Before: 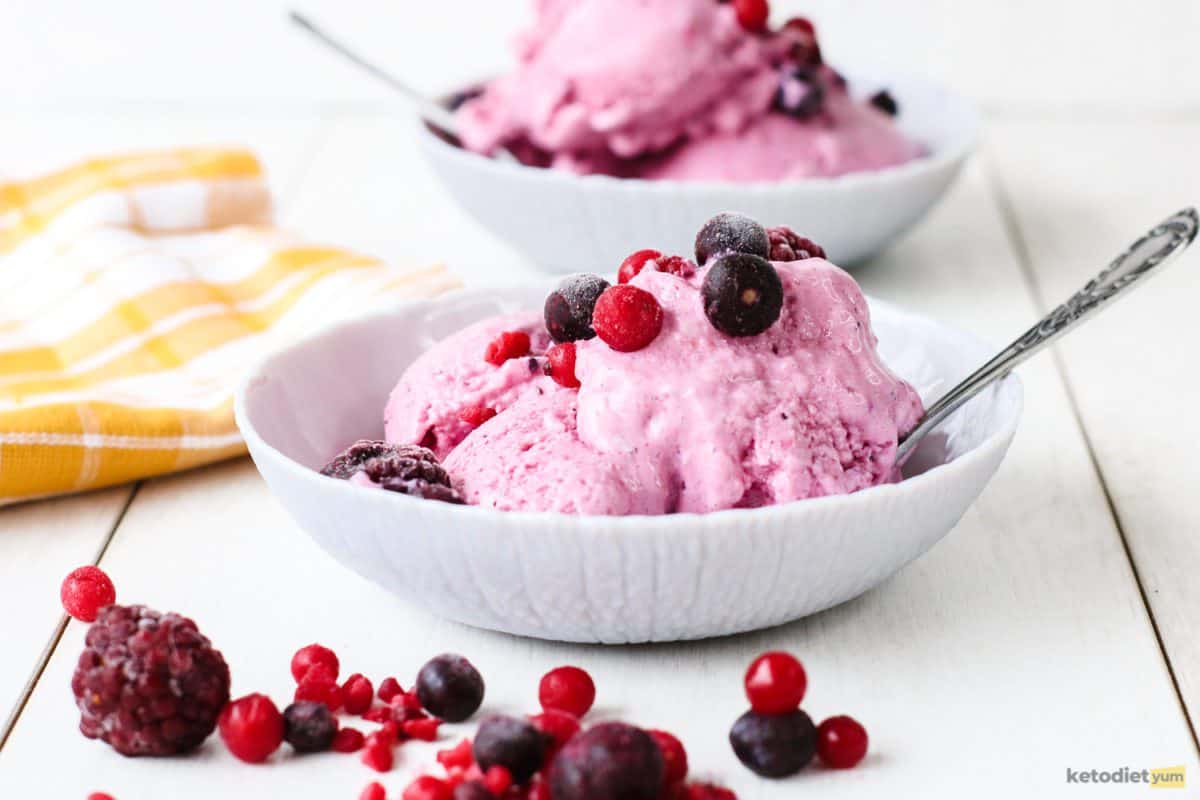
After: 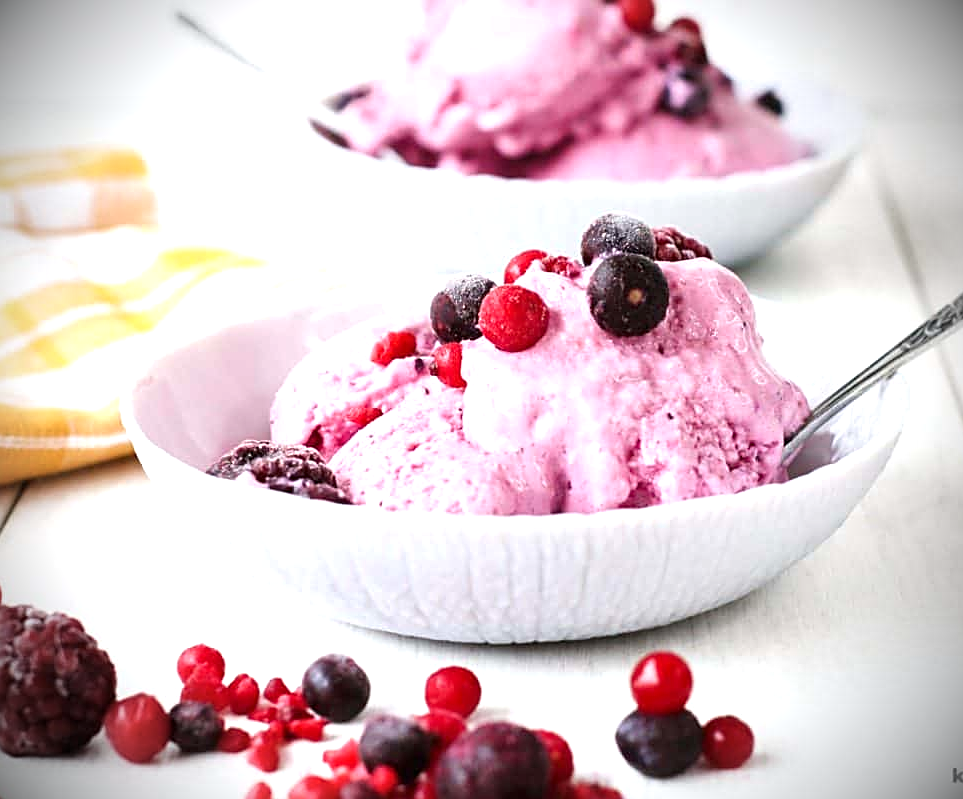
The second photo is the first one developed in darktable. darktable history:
exposure: black level correction 0.001, exposure 0.499 EV, compensate exposure bias true, compensate highlight preservation false
sharpen: on, module defaults
vignetting: fall-off start 79.74%, brightness -0.863, unbound false
crop and rotate: left 9.58%, right 10.126%
